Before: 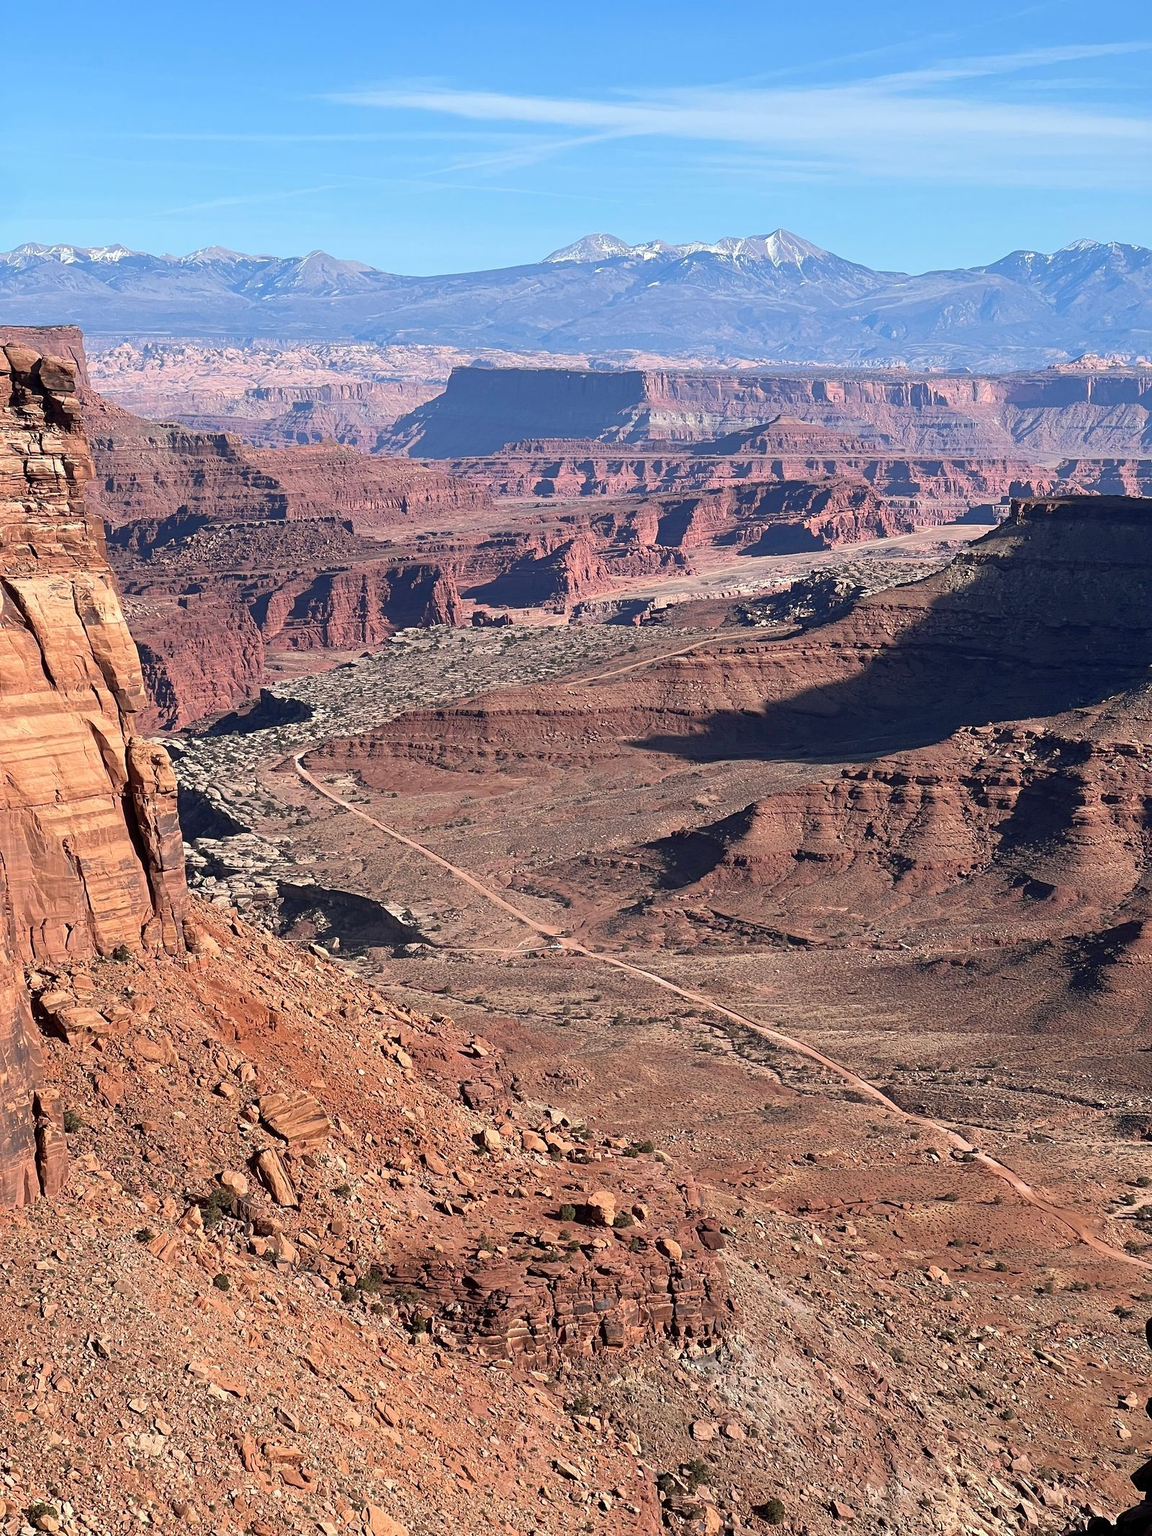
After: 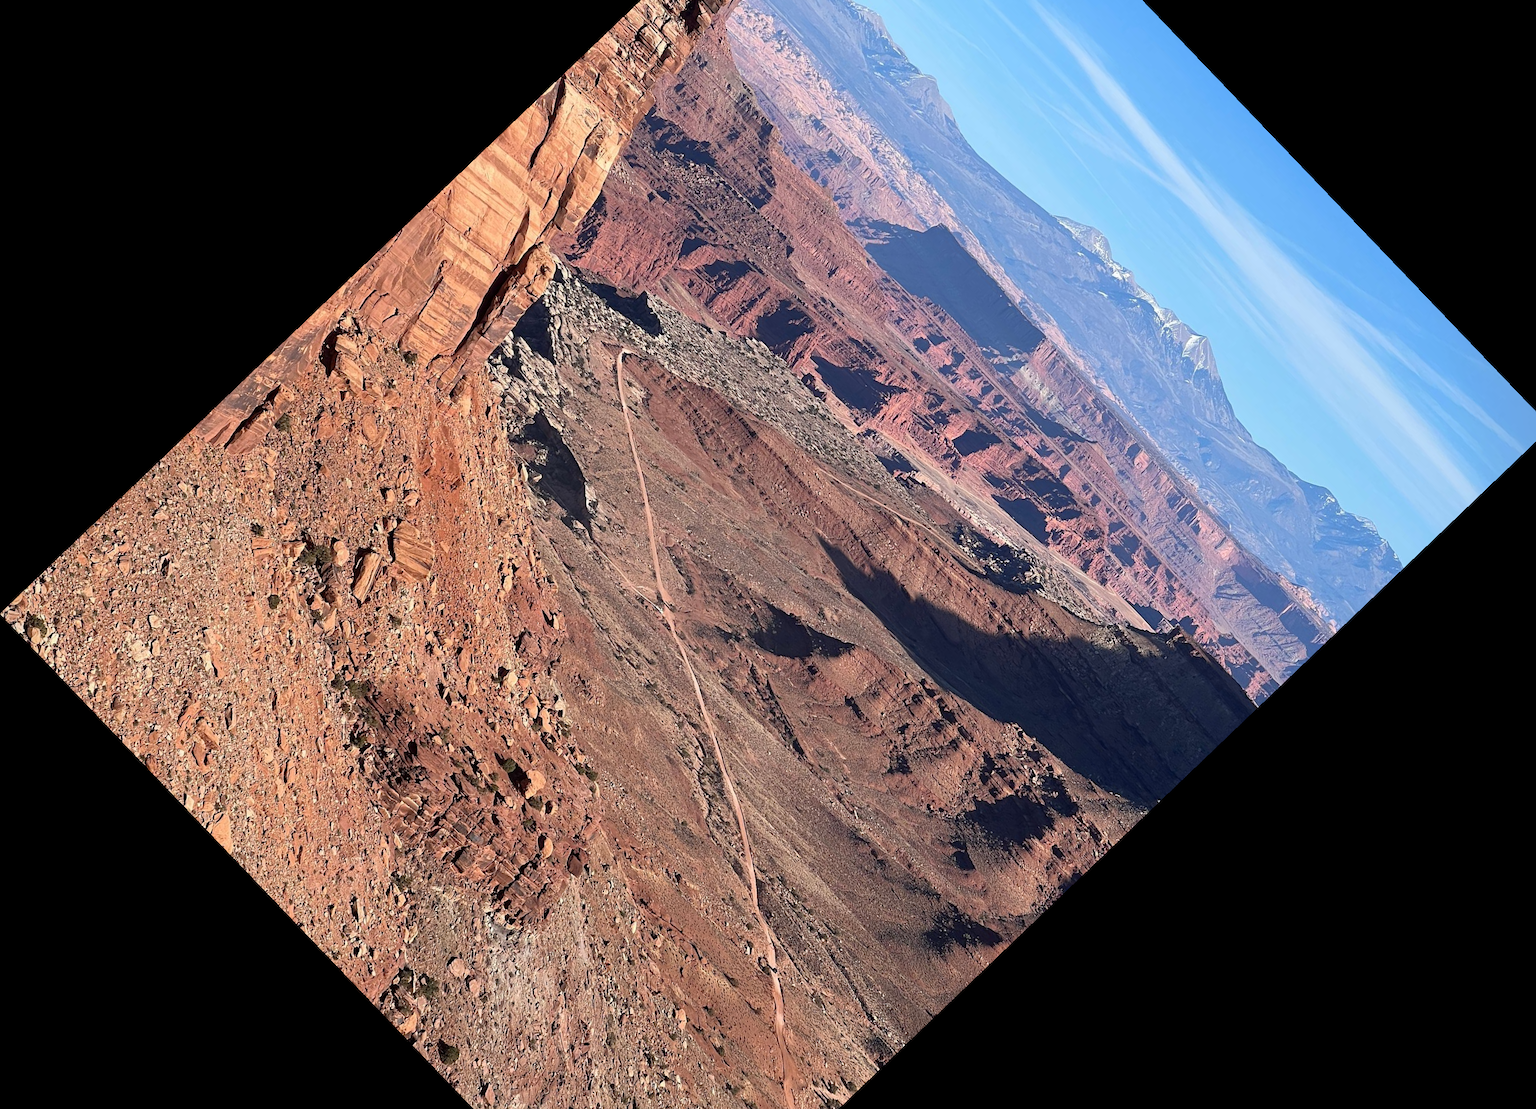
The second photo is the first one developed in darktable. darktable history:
vignetting: fall-off start 91.19%
crop and rotate: angle -46.26°, top 16.234%, right 0.912%, bottom 11.704%
